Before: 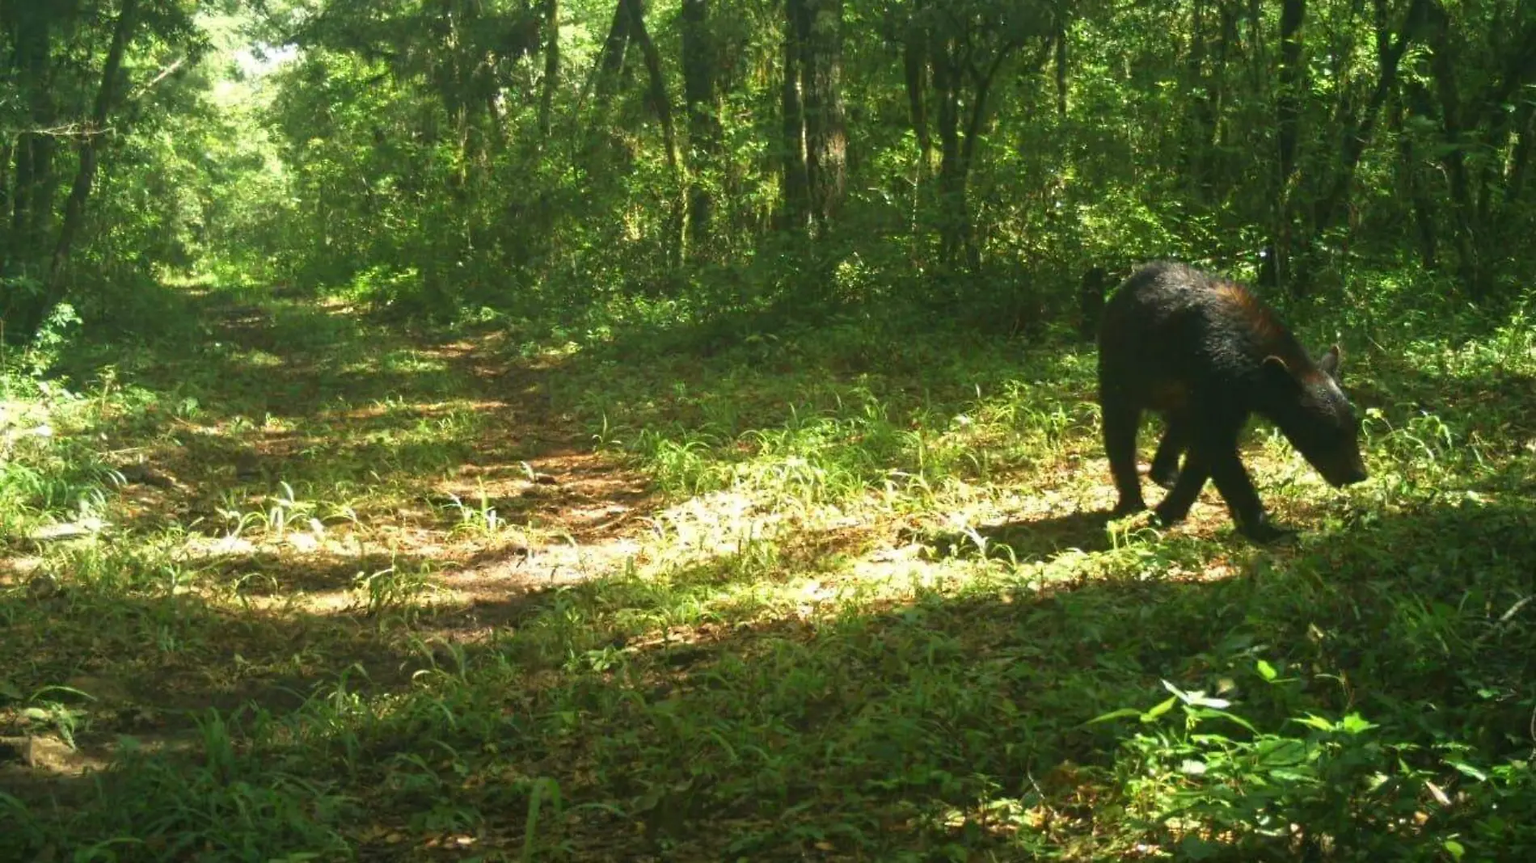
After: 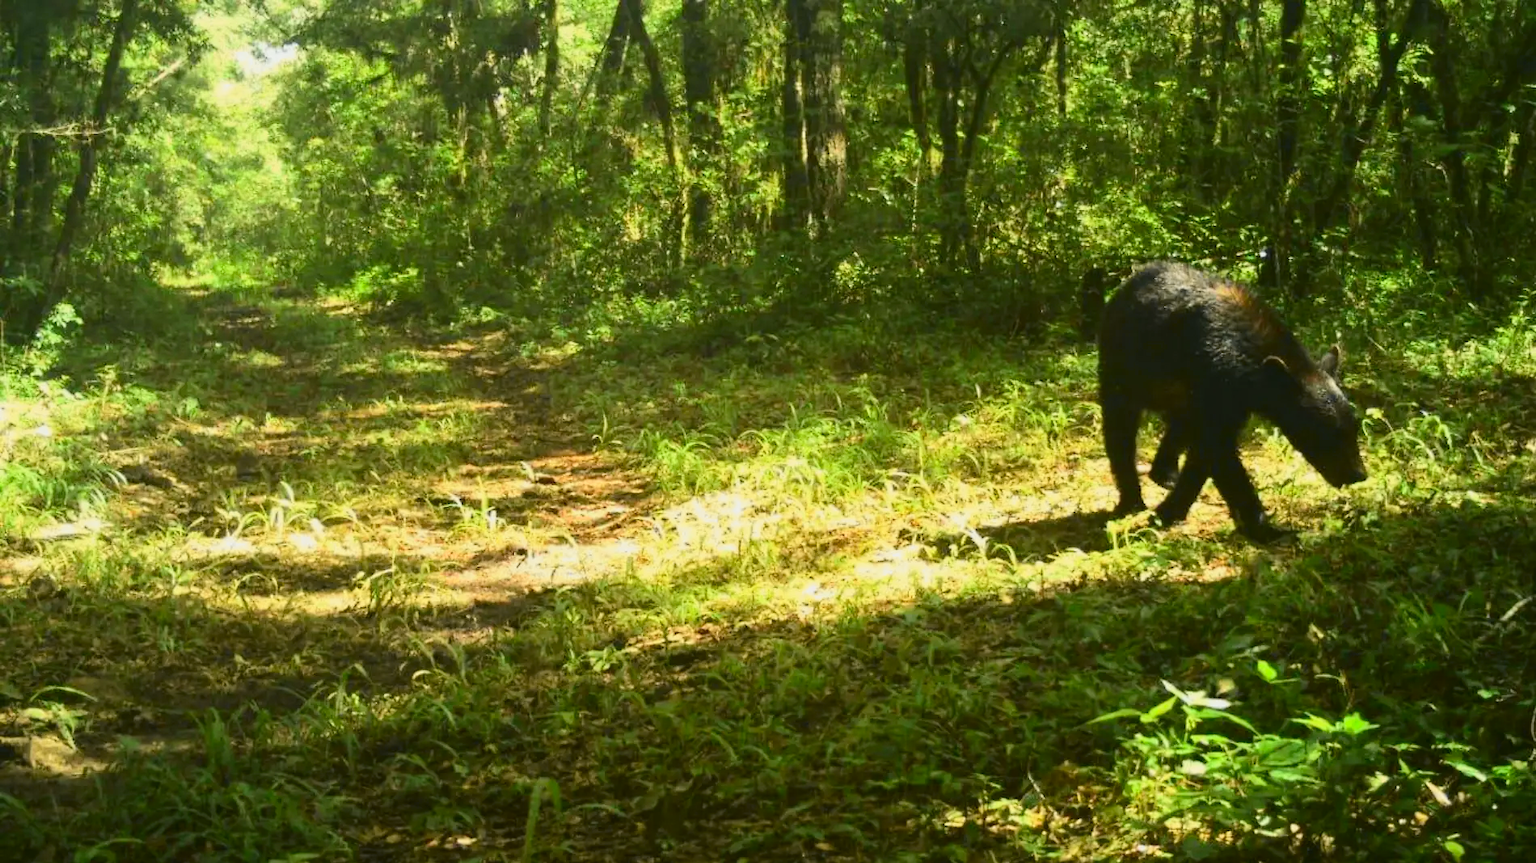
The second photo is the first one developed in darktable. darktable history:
tone curve: curves: ch0 [(0, 0.03) (0.113, 0.087) (0.207, 0.184) (0.515, 0.612) (0.712, 0.793) (1, 0.946)]; ch1 [(0, 0) (0.172, 0.123) (0.317, 0.279) (0.407, 0.401) (0.476, 0.482) (0.505, 0.499) (0.534, 0.534) (0.632, 0.645) (0.726, 0.745) (1, 1)]; ch2 [(0, 0) (0.411, 0.424) (0.476, 0.492) (0.521, 0.524) (0.541, 0.559) (0.65, 0.699) (1, 1)], color space Lab, independent channels, preserve colors none
